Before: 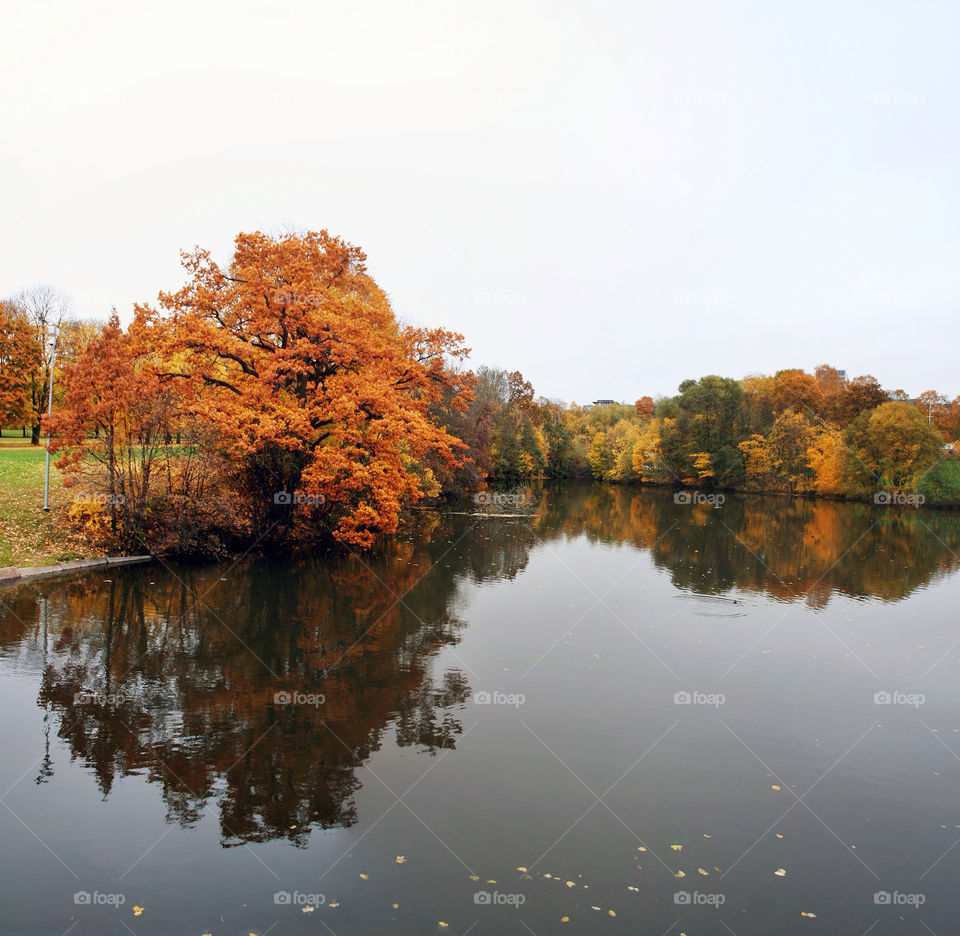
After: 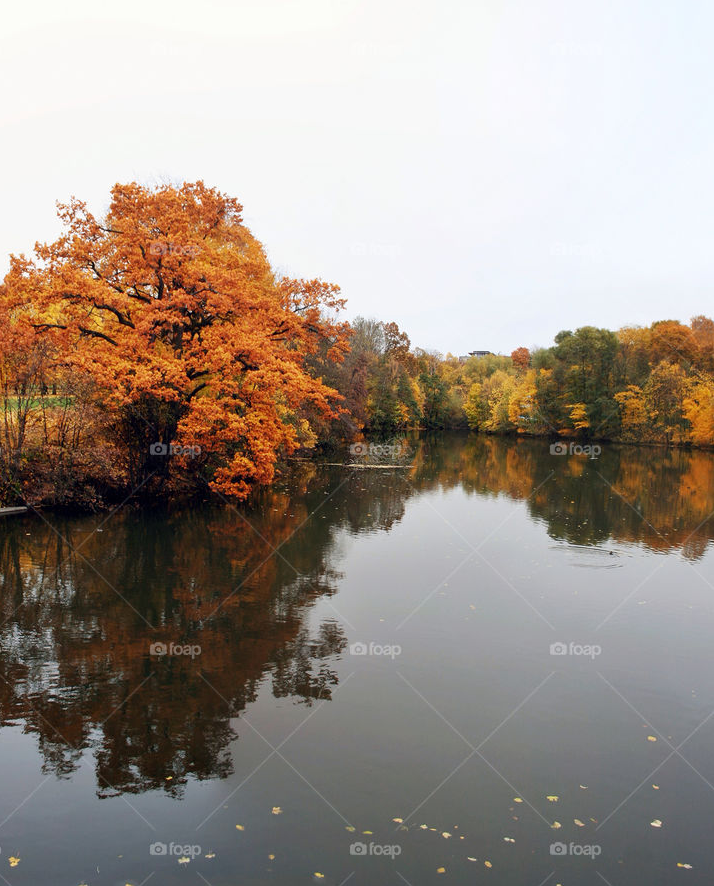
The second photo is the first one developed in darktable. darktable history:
crop and rotate: left 12.972%, top 5.336%, right 12.558%
